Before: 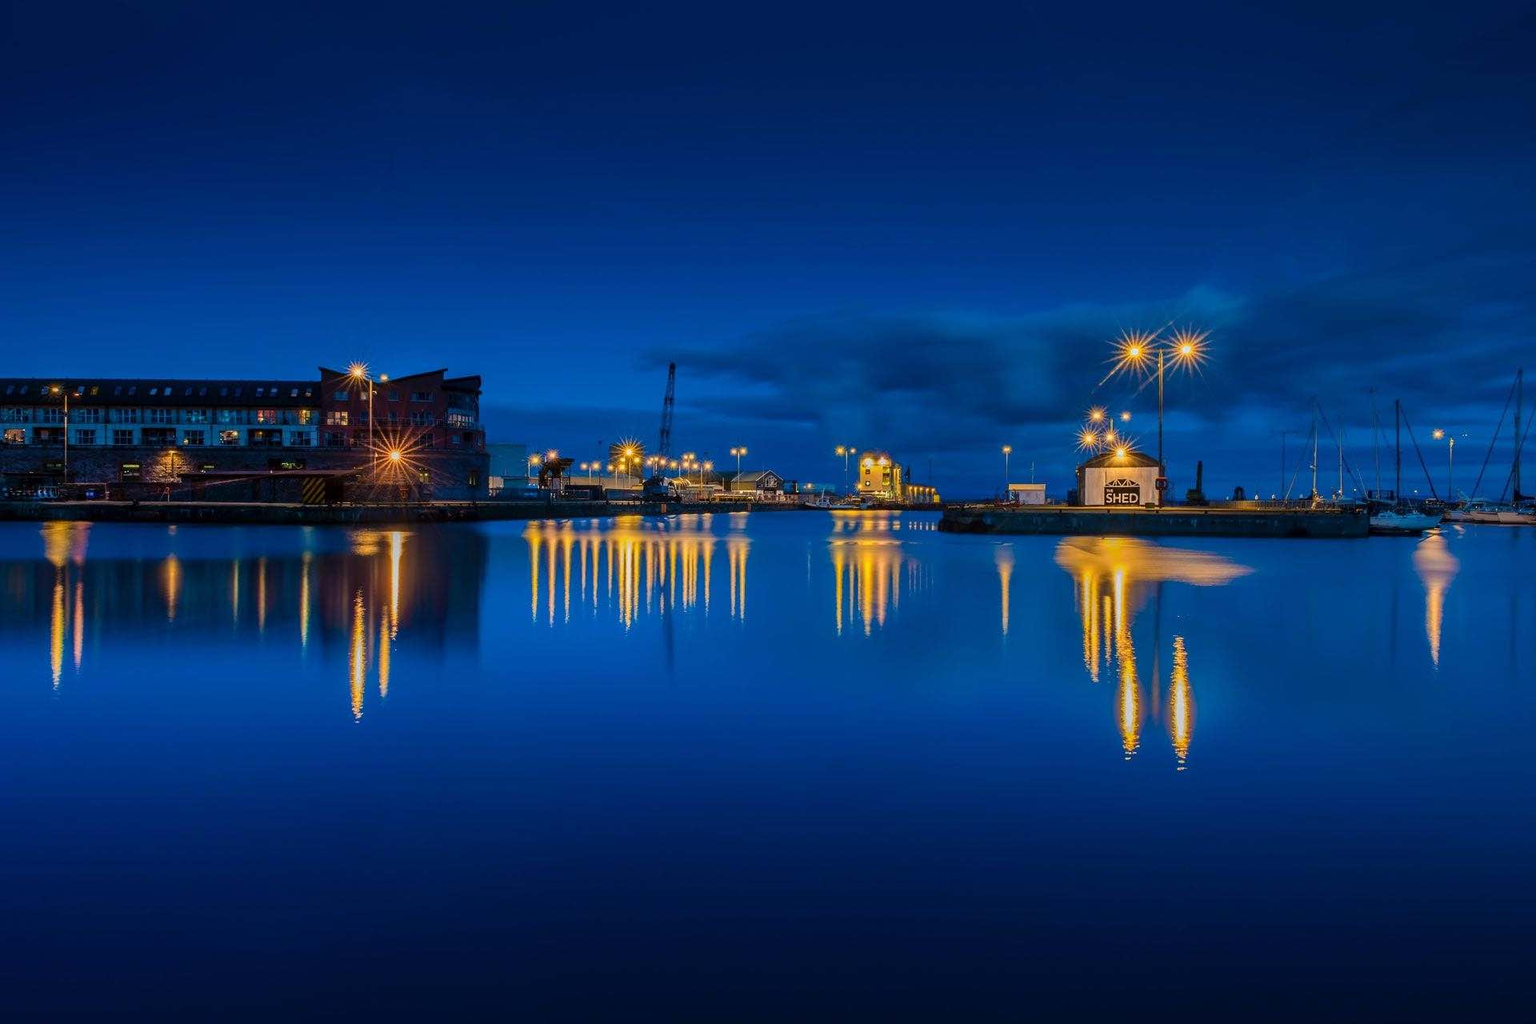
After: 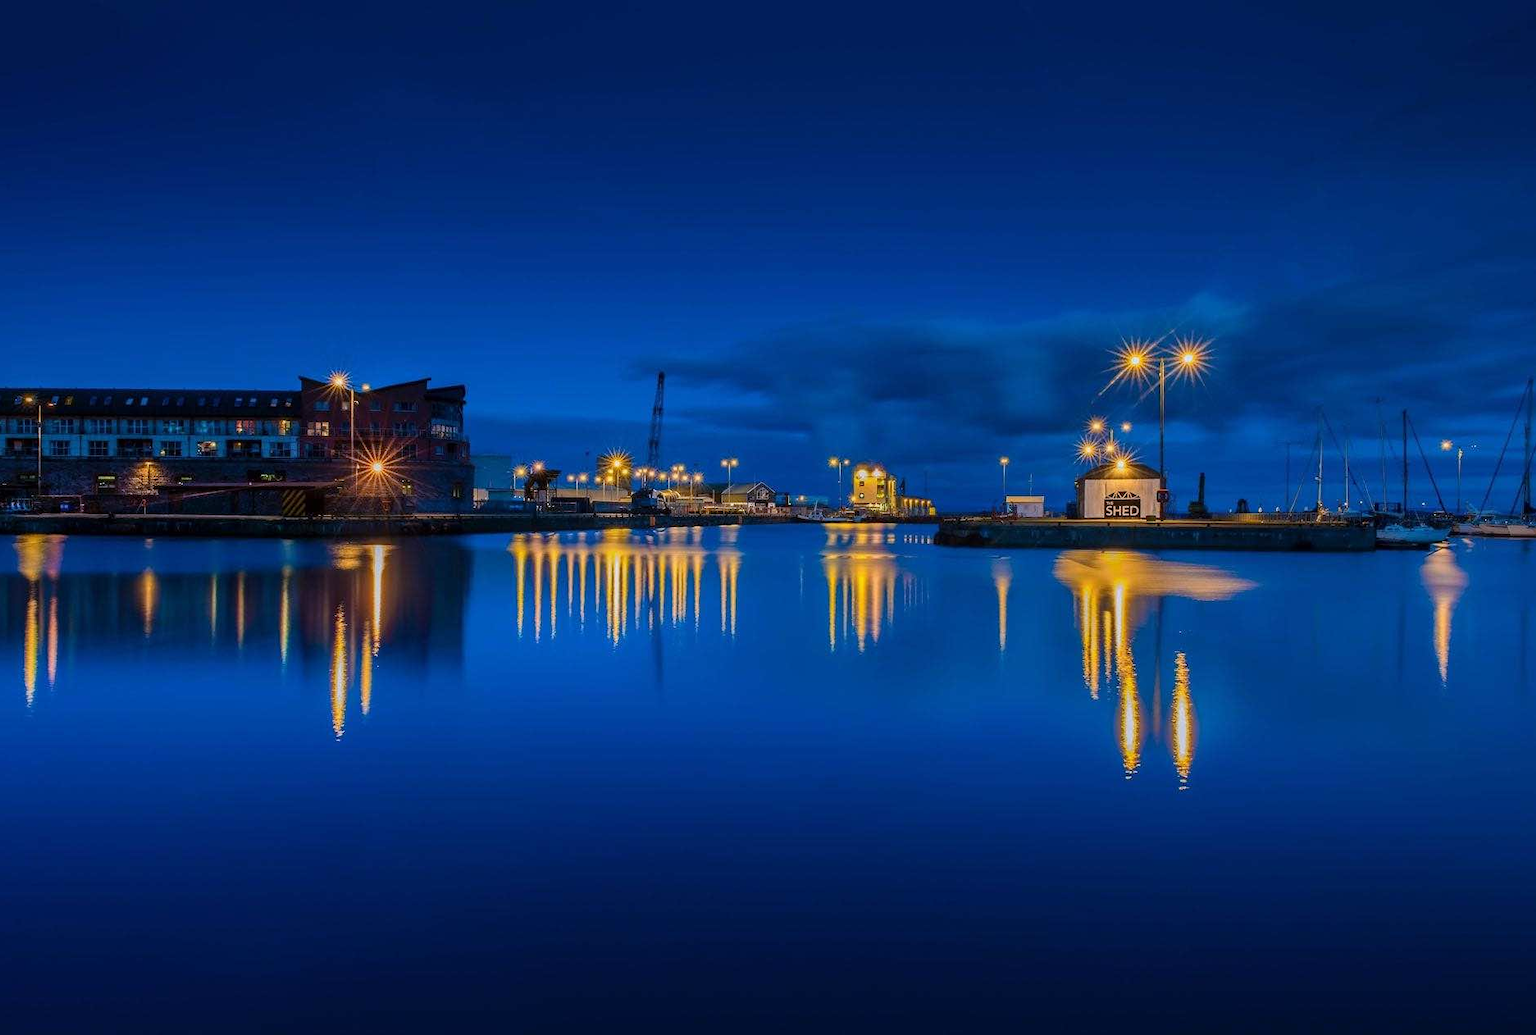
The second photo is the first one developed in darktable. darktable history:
white balance: red 0.984, blue 1.059
crop and rotate: left 1.774%, right 0.633%, bottom 1.28%
